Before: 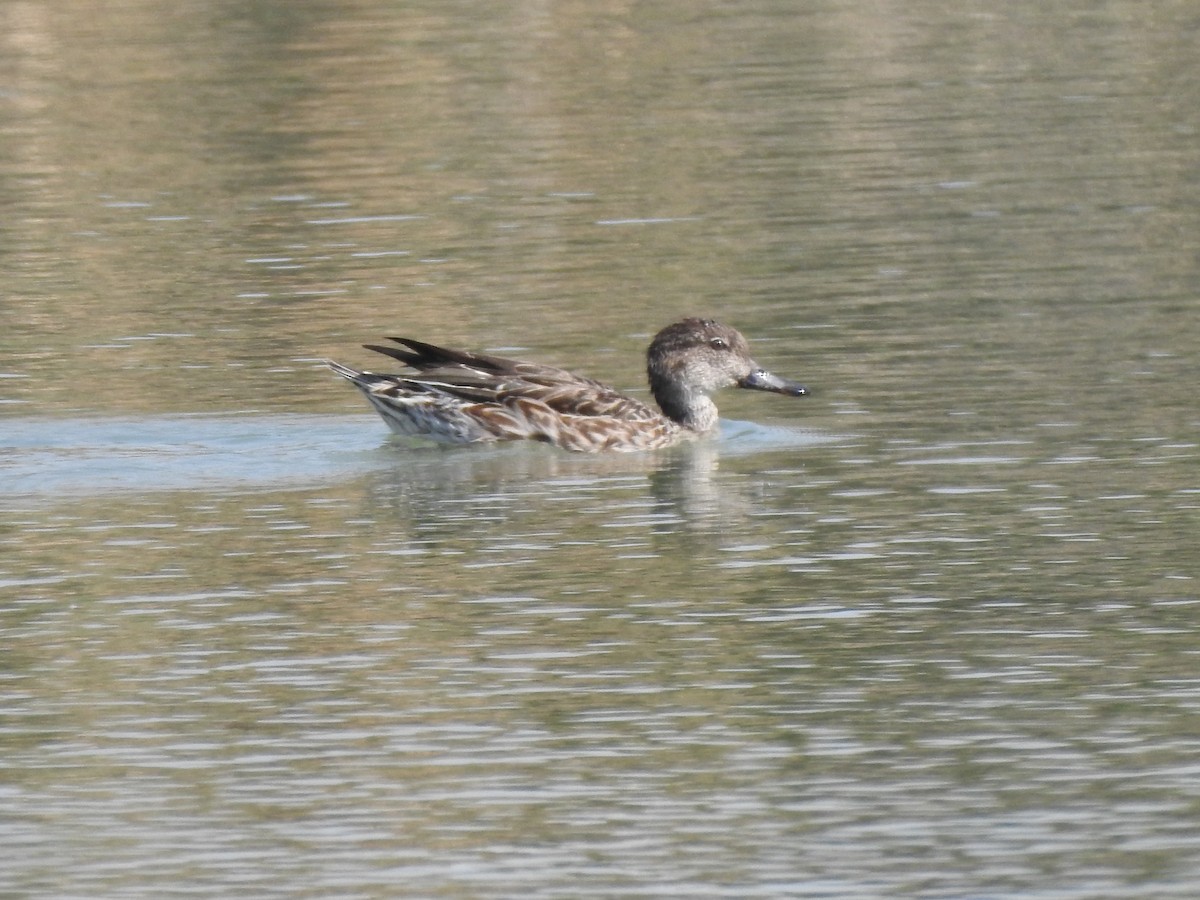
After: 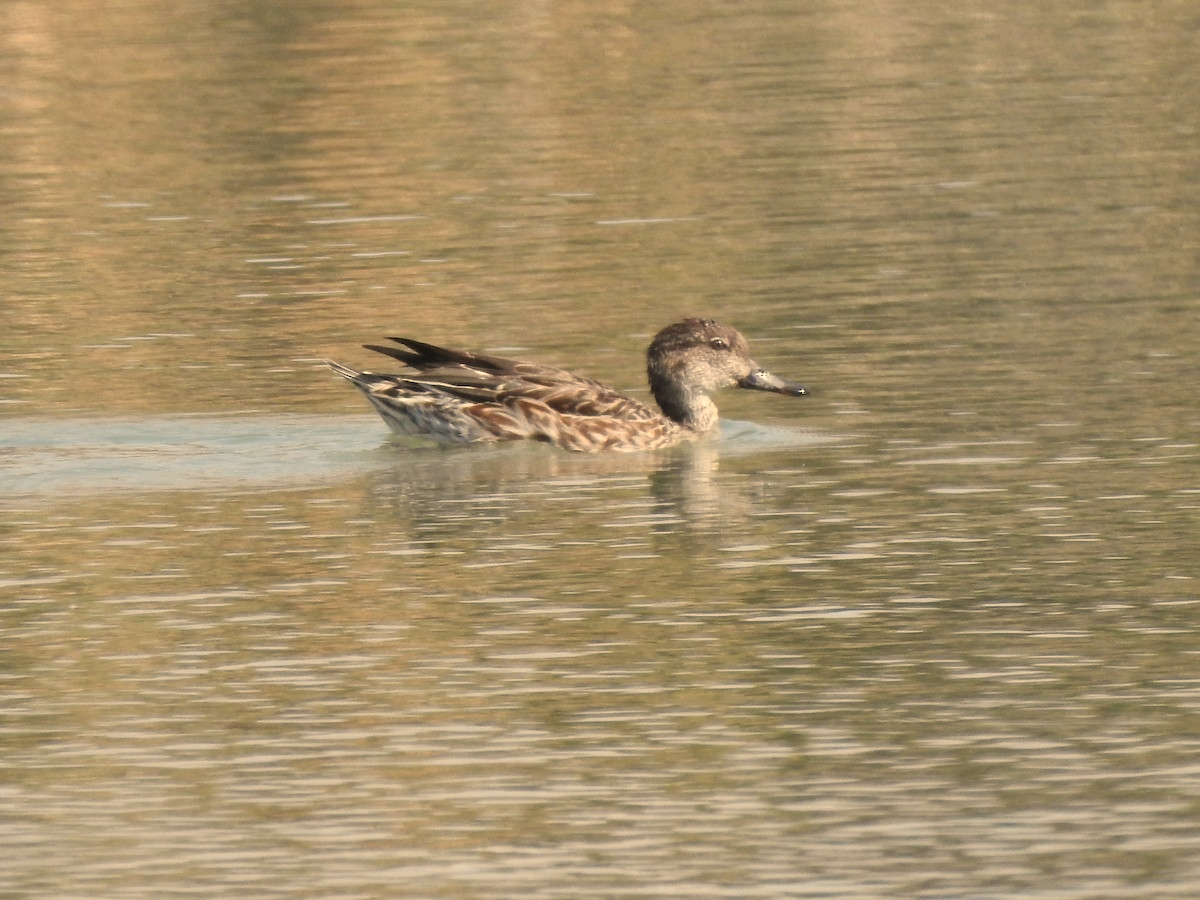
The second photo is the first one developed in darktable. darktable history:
rotate and perspective: automatic cropping original format, crop left 0, crop top 0
white balance: red 1.123, blue 0.83
